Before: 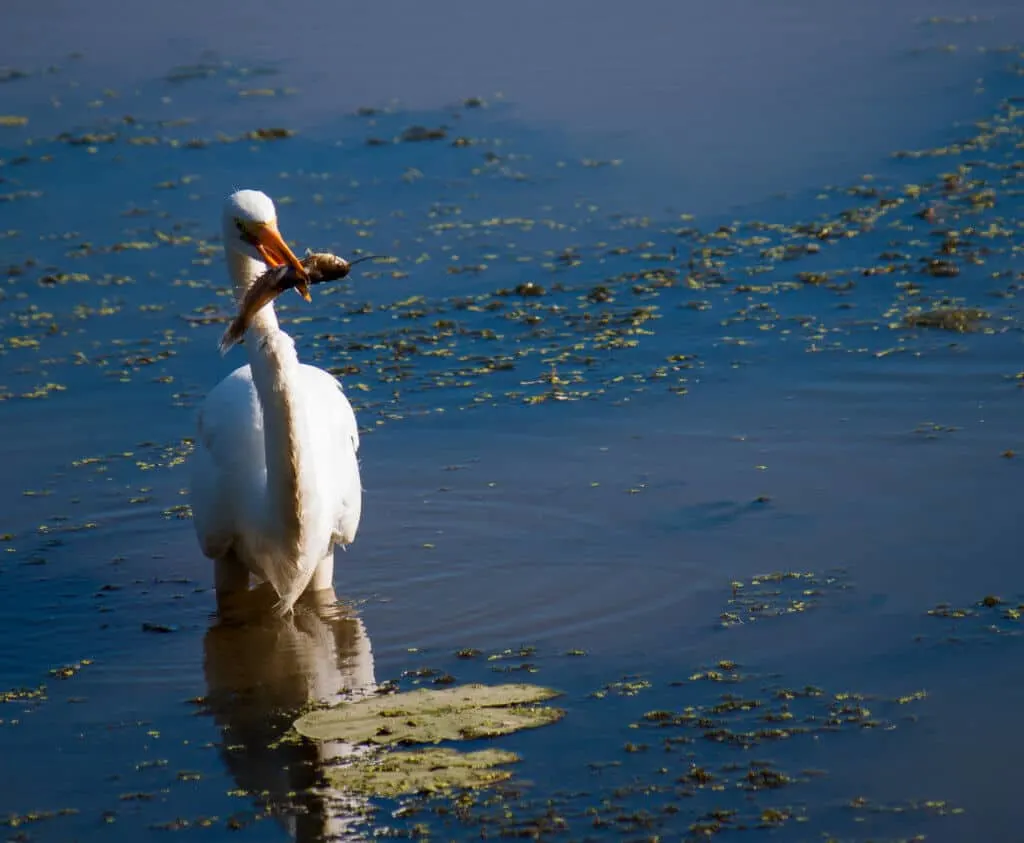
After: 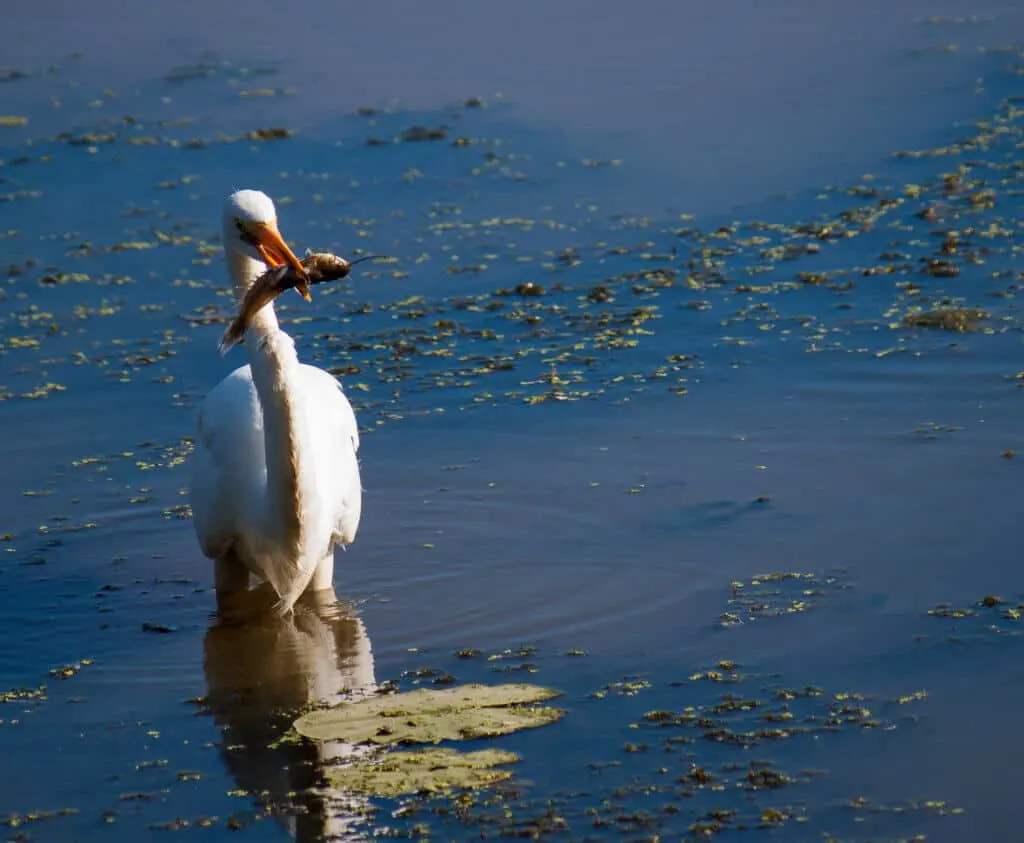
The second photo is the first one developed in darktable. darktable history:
shadows and highlights: shadows 37.27, highlights -26.79, soften with gaussian
